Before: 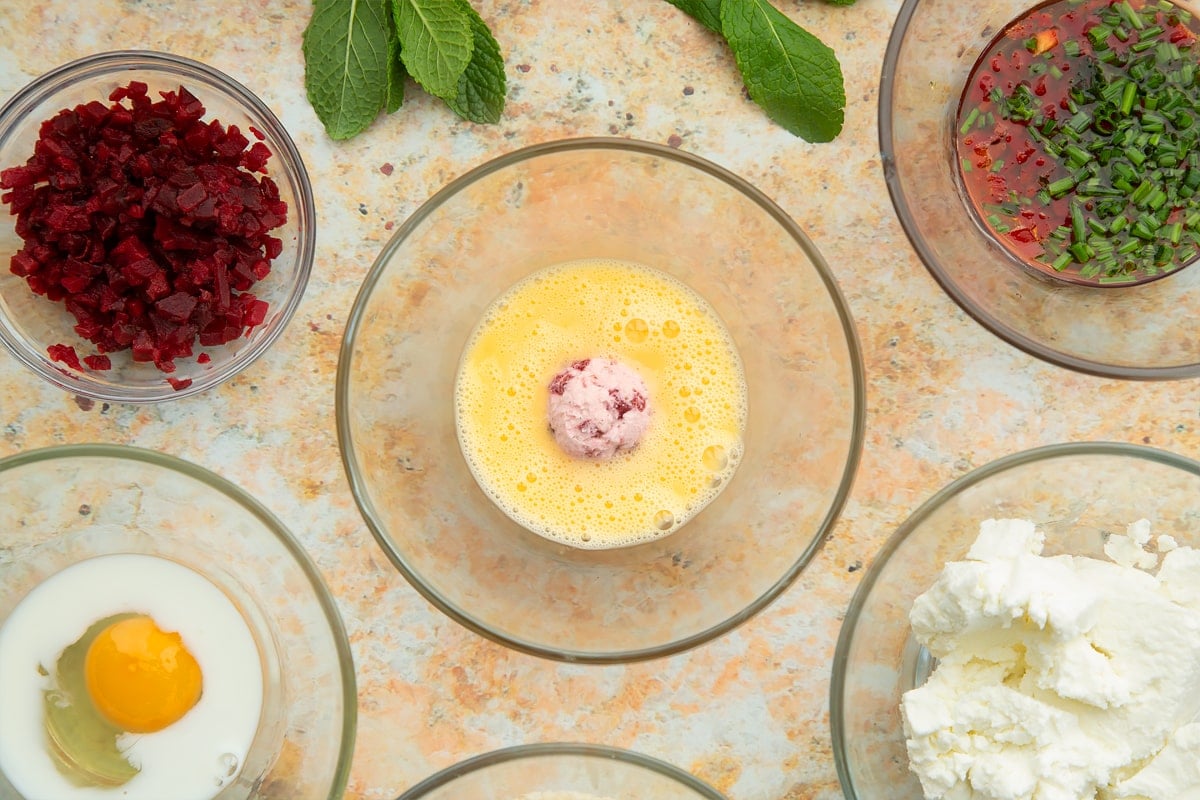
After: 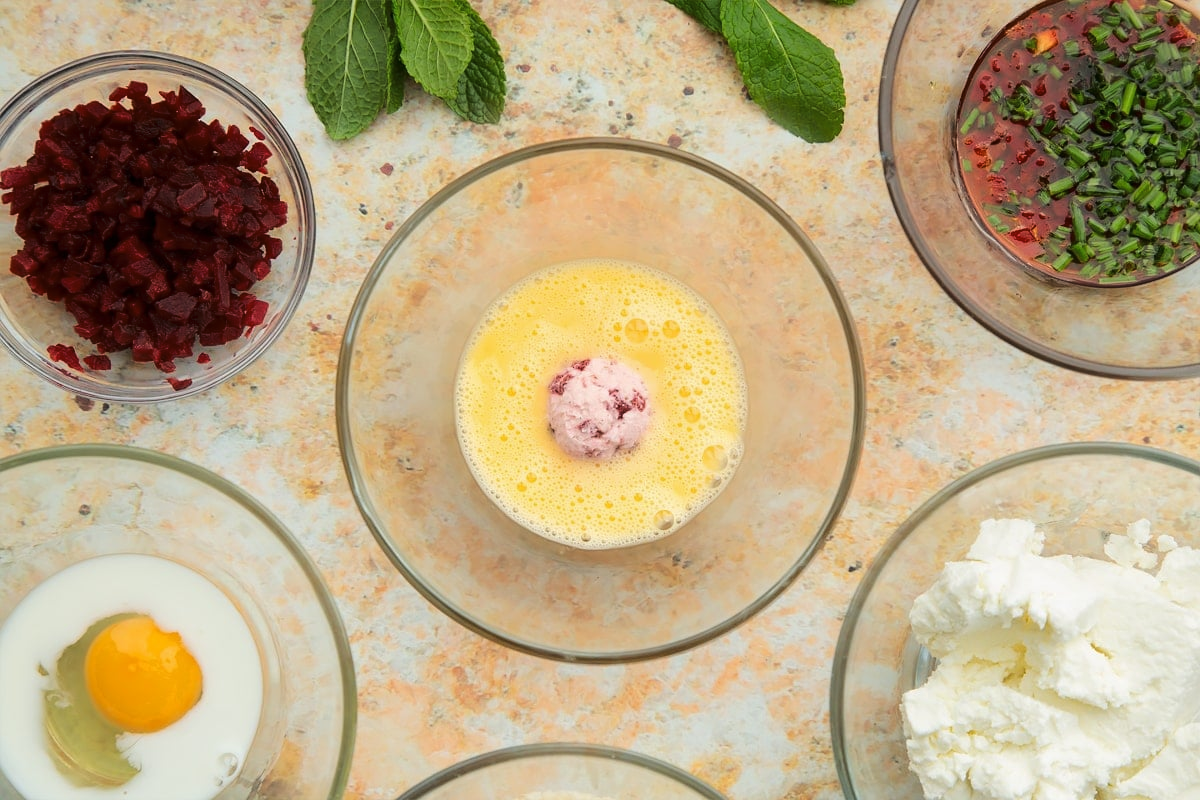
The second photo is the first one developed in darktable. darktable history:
tone curve: curves: ch0 [(0, 0) (0.003, 0.002) (0.011, 0.009) (0.025, 0.02) (0.044, 0.034) (0.069, 0.046) (0.1, 0.062) (0.136, 0.083) (0.177, 0.119) (0.224, 0.162) (0.277, 0.216) (0.335, 0.282) (0.399, 0.365) (0.468, 0.457) (0.543, 0.541) (0.623, 0.624) (0.709, 0.713) (0.801, 0.797) (0.898, 0.889) (1, 1)], color space Lab, linked channels, preserve colors none
